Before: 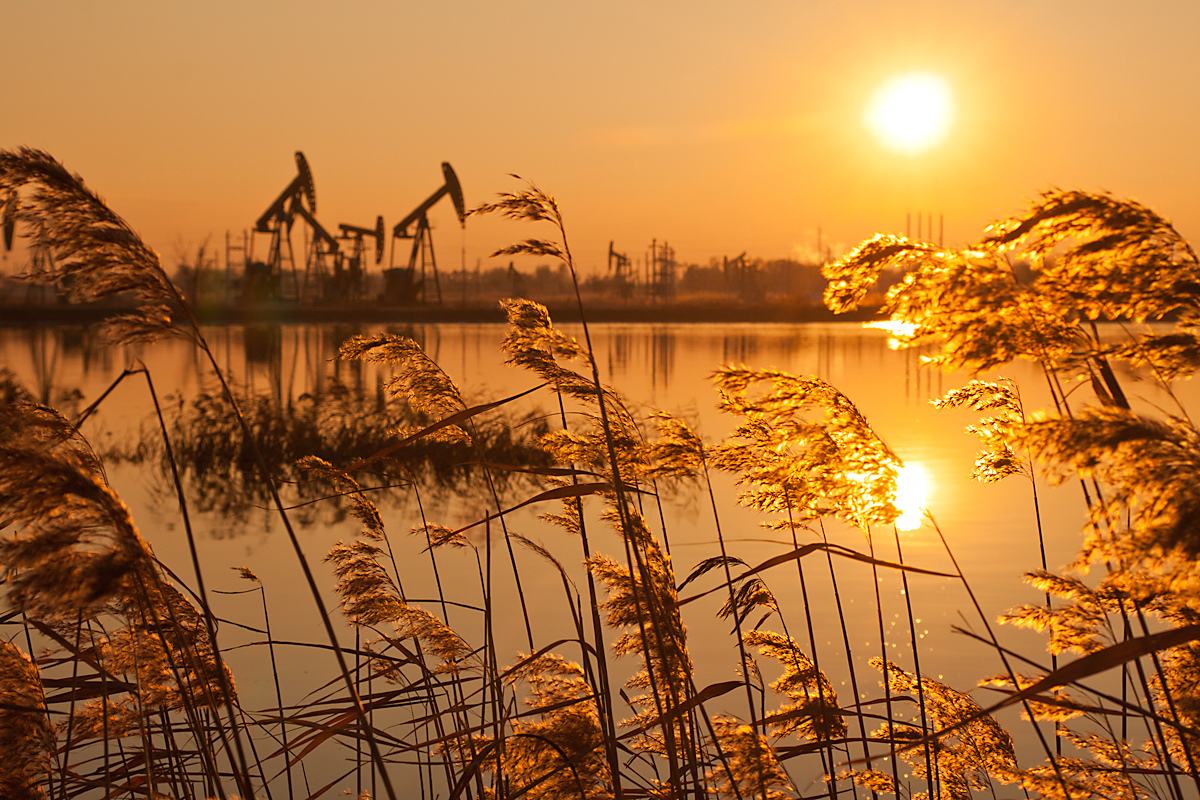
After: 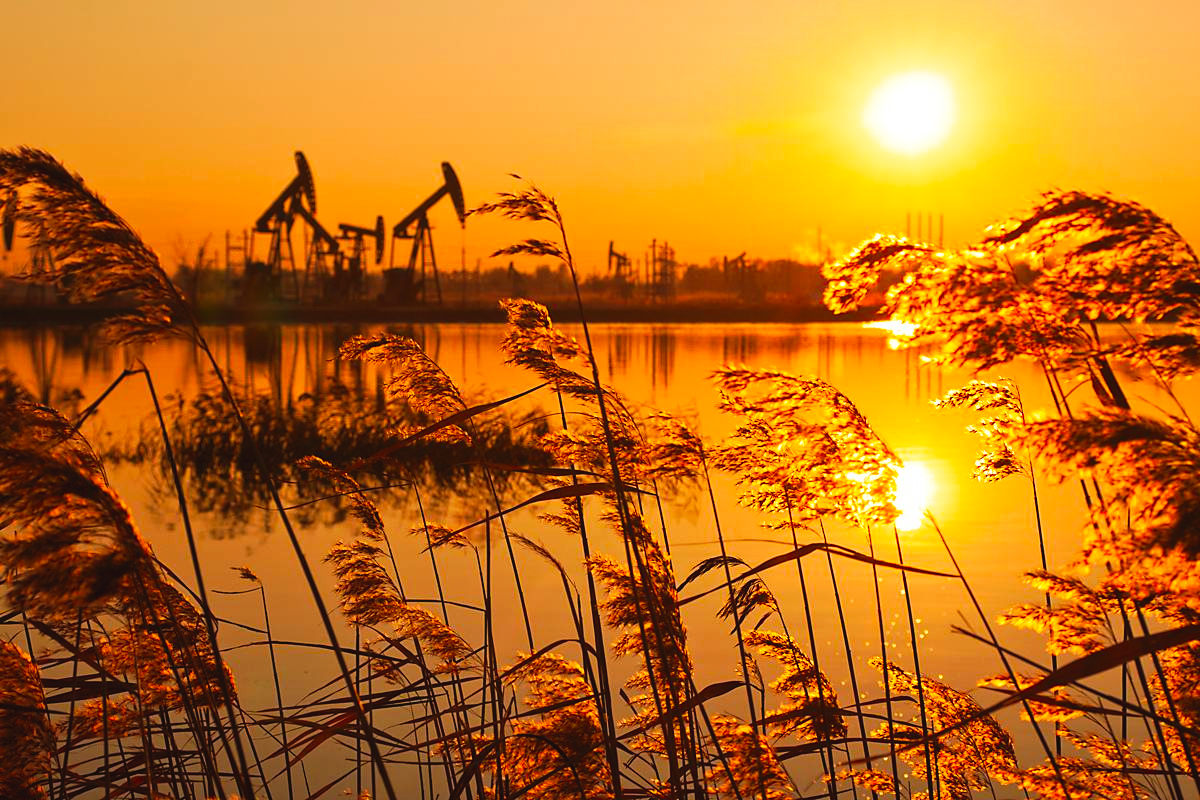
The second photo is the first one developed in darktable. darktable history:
tone curve: curves: ch0 [(0, 0) (0.003, 0.036) (0.011, 0.04) (0.025, 0.042) (0.044, 0.052) (0.069, 0.066) (0.1, 0.085) (0.136, 0.106) (0.177, 0.144) (0.224, 0.188) (0.277, 0.241) (0.335, 0.307) (0.399, 0.382) (0.468, 0.466) (0.543, 0.56) (0.623, 0.672) (0.709, 0.772) (0.801, 0.876) (0.898, 0.949) (1, 1)], preserve colors none
color zones: curves: ch1 [(0.25, 0.61) (0.75, 0.248)]
